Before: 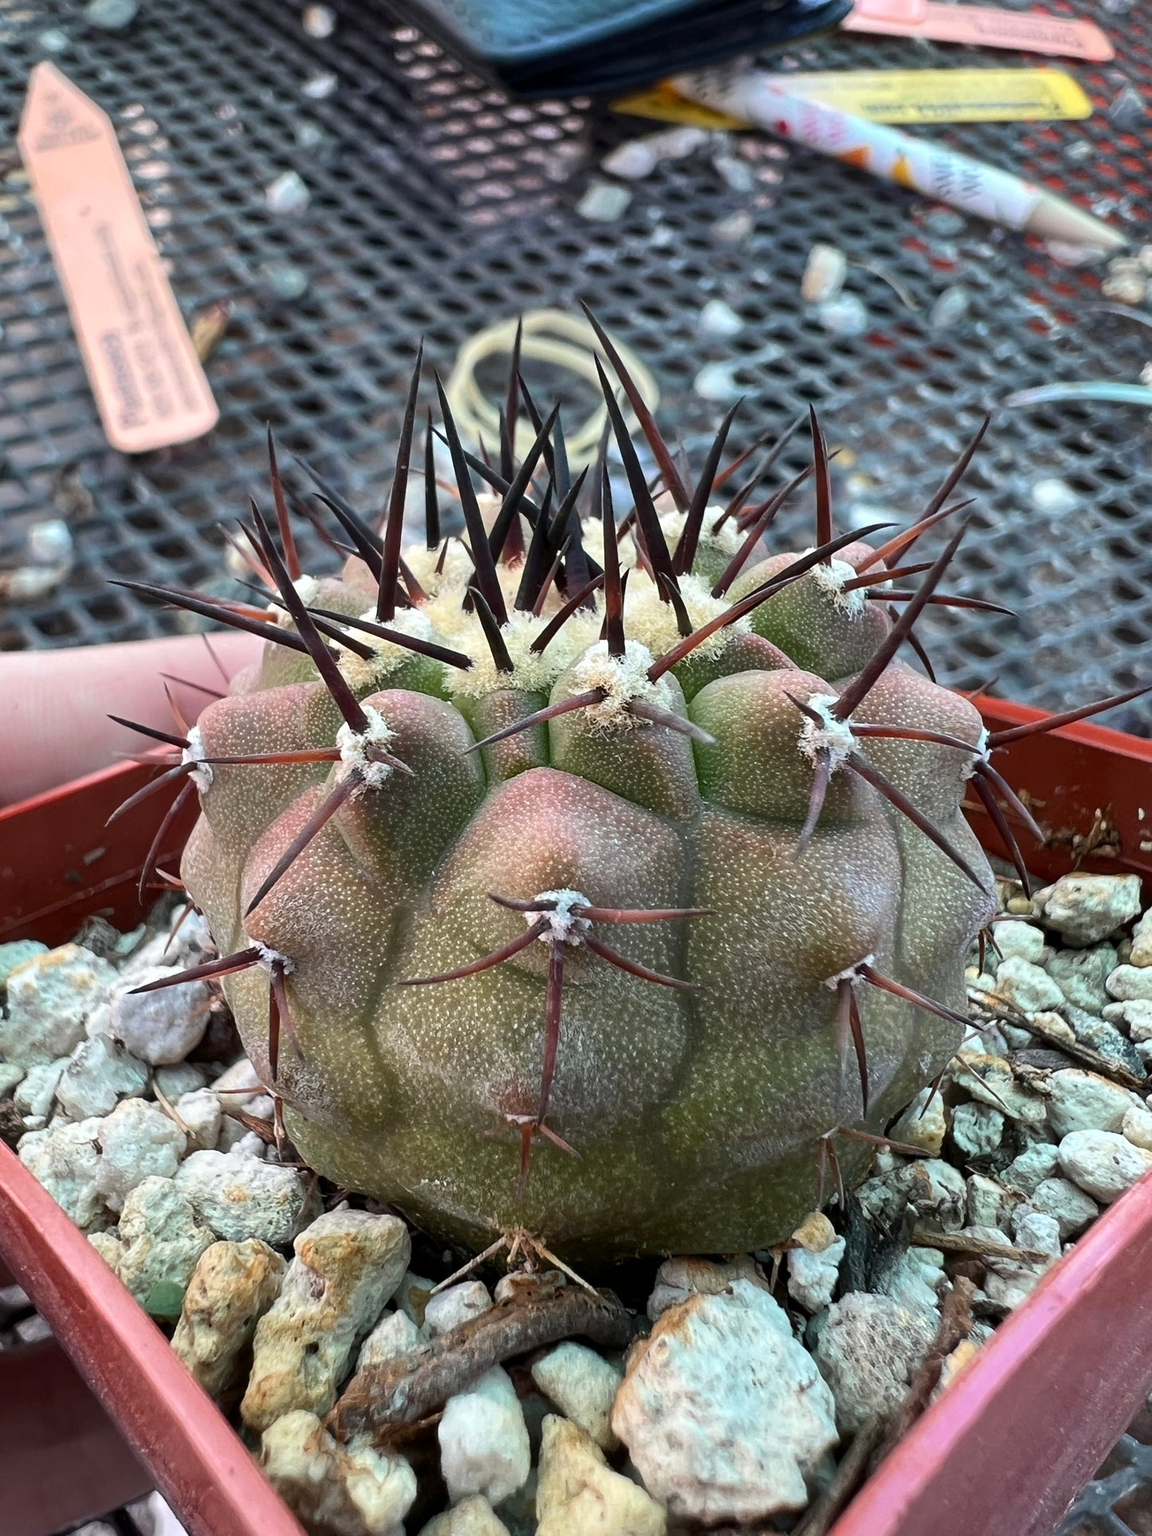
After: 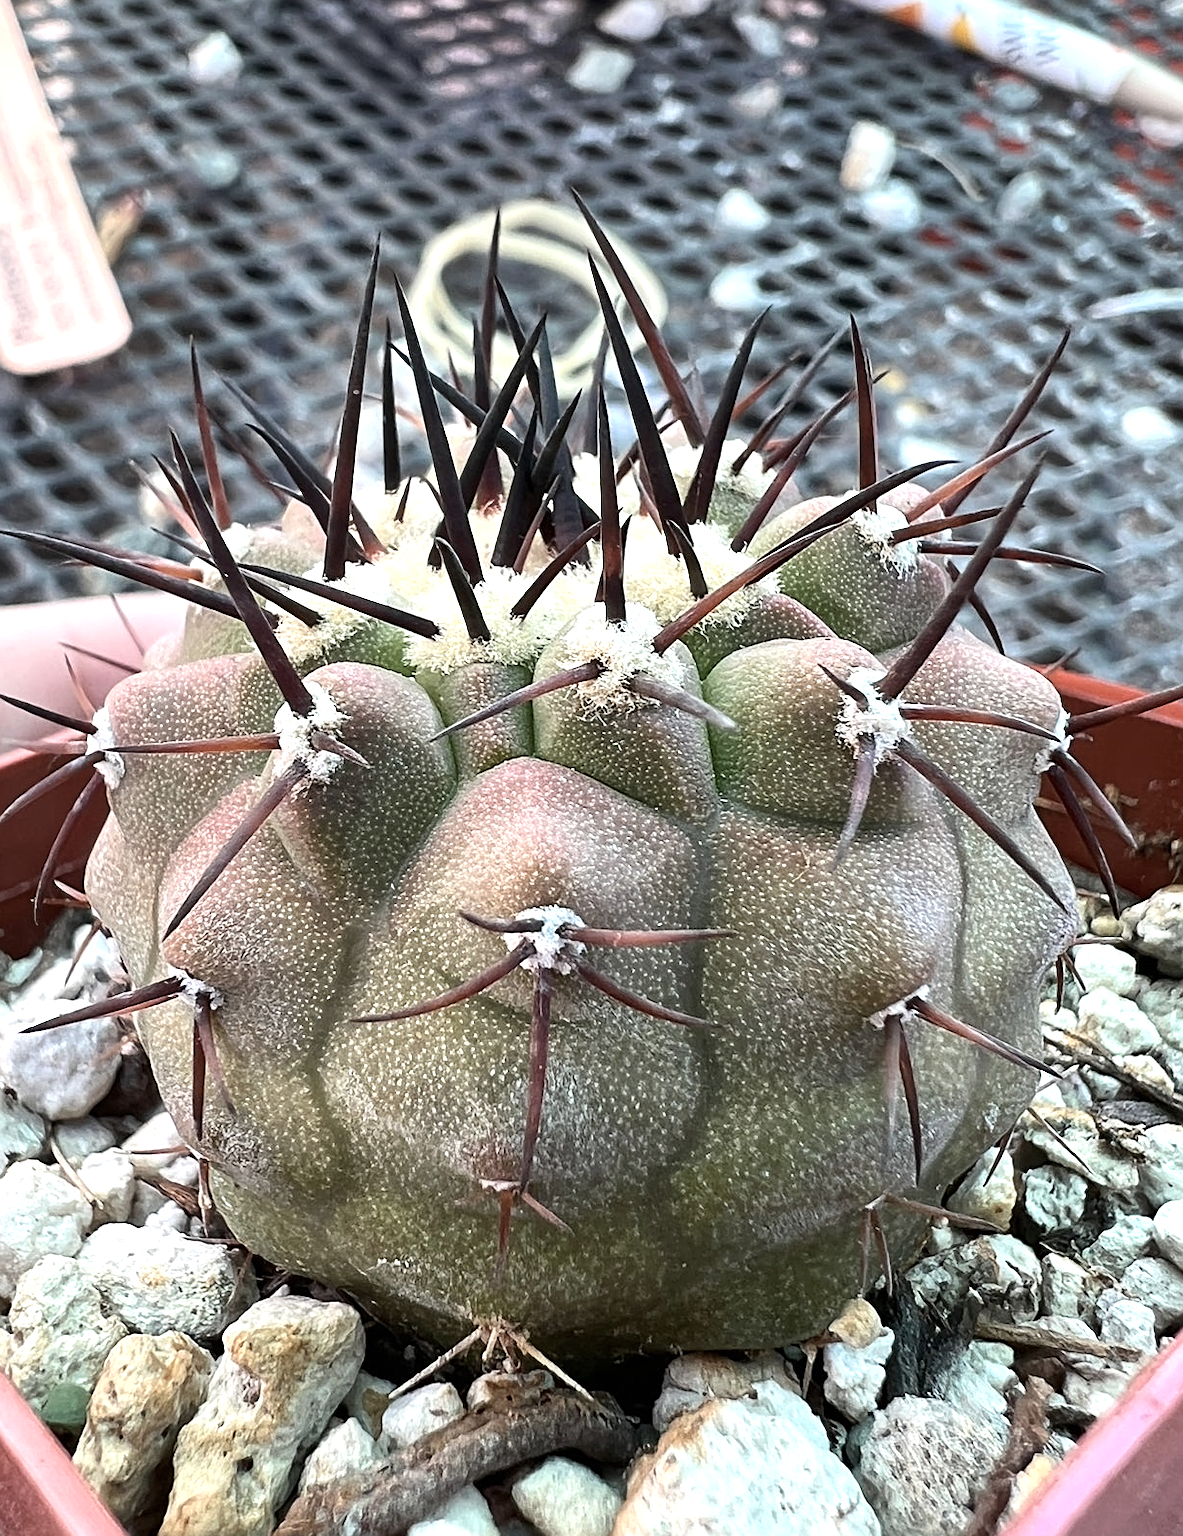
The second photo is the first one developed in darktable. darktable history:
exposure: black level correction 0, exposure 0.598 EV, compensate highlight preservation false
crop and rotate: left 9.643%, top 9.48%, right 5.908%, bottom 8.357%
contrast brightness saturation: contrast 0.104, saturation -0.287
sharpen: amount 0.477
